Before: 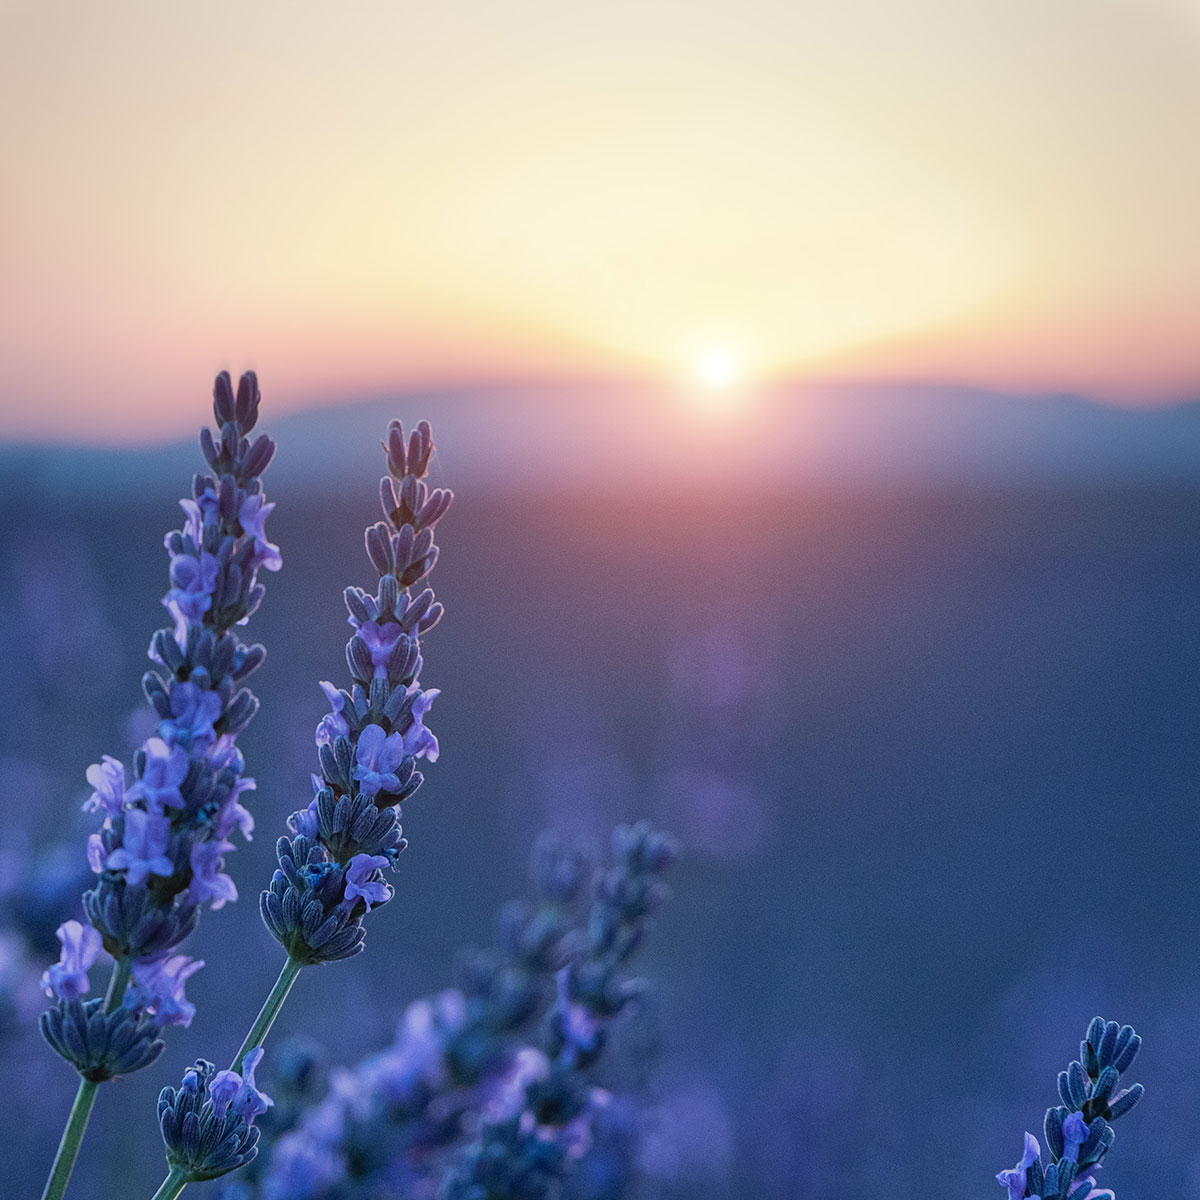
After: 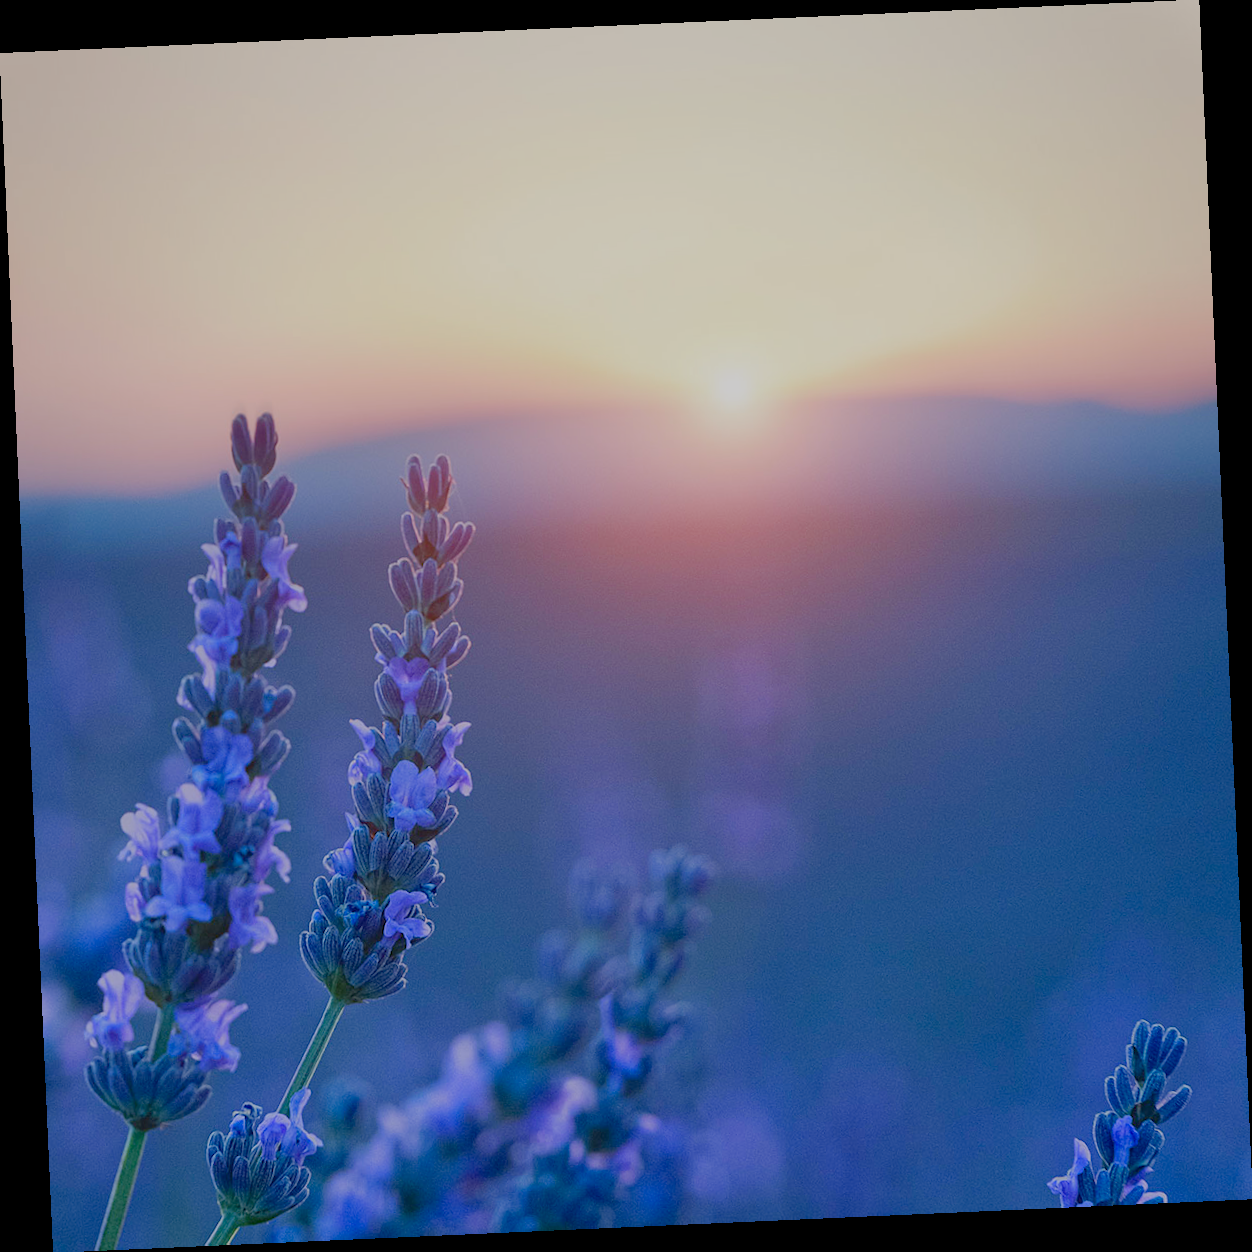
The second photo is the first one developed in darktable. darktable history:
color balance rgb: shadows lift › chroma 1%, shadows lift › hue 113°, highlights gain › chroma 0.2%, highlights gain › hue 333°, perceptual saturation grading › global saturation 20%, perceptual saturation grading › highlights -50%, perceptual saturation grading › shadows 25%, contrast -30%
rotate and perspective: rotation -2.56°, automatic cropping off
